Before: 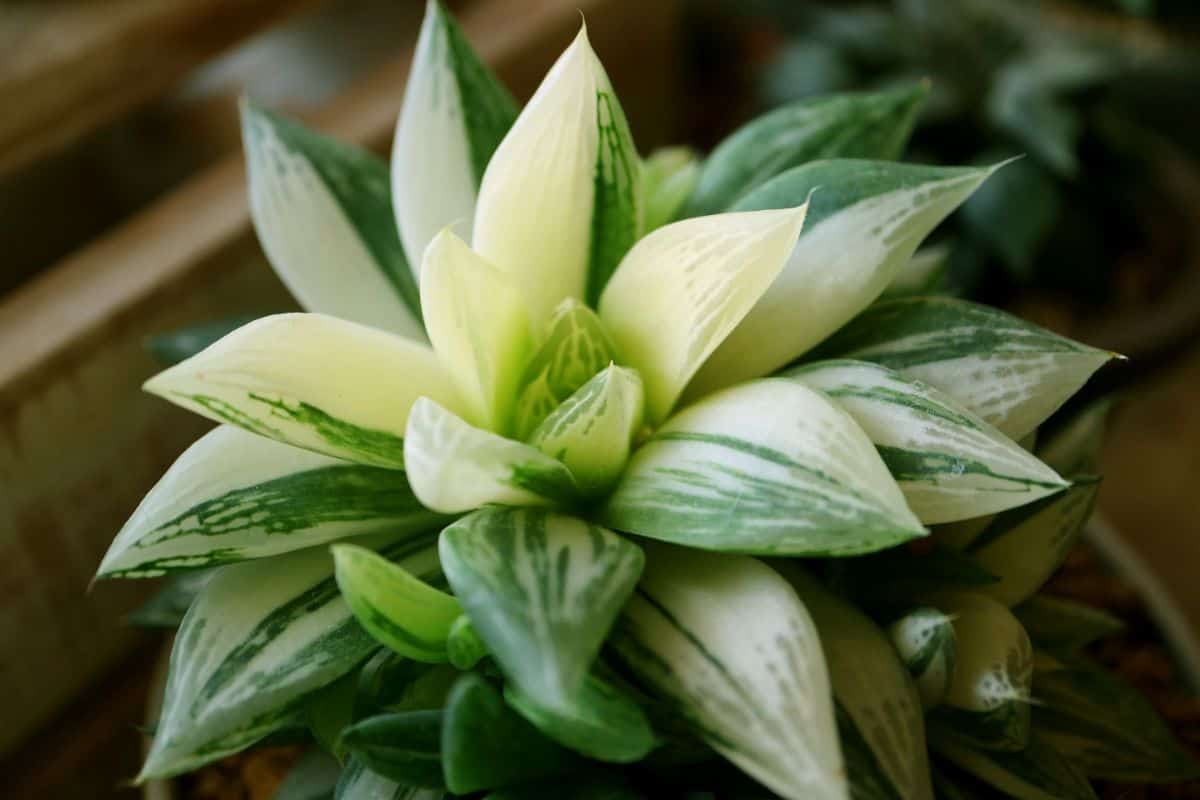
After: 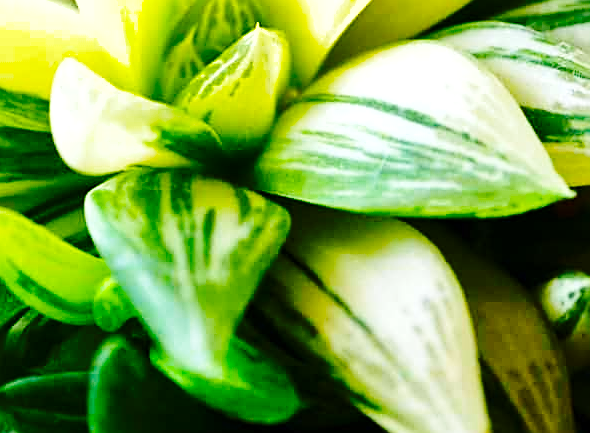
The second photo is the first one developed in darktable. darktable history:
shadows and highlights: radius 106.04, shadows 23.94, highlights -59.1, low approximation 0.01, soften with gaussian
crop: left 29.505%, top 42.254%, right 21.288%, bottom 3.517%
sharpen: on, module defaults
color balance rgb: linear chroma grading › global chroma 14.572%, perceptual saturation grading › global saturation 25.47%, perceptual brilliance grading › global brilliance 17.911%, global vibrance 20%
base curve: curves: ch0 [(0, 0) (0.036, 0.025) (0.121, 0.166) (0.206, 0.329) (0.605, 0.79) (1, 1)], preserve colors none
tone equalizer: -8 EV 0.014 EV, -7 EV -0.021 EV, -6 EV 0.025 EV, -5 EV 0.038 EV, -4 EV 0.297 EV, -3 EV 0.645 EV, -2 EV 0.555 EV, -1 EV 0.173 EV, +0 EV 0.053 EV
